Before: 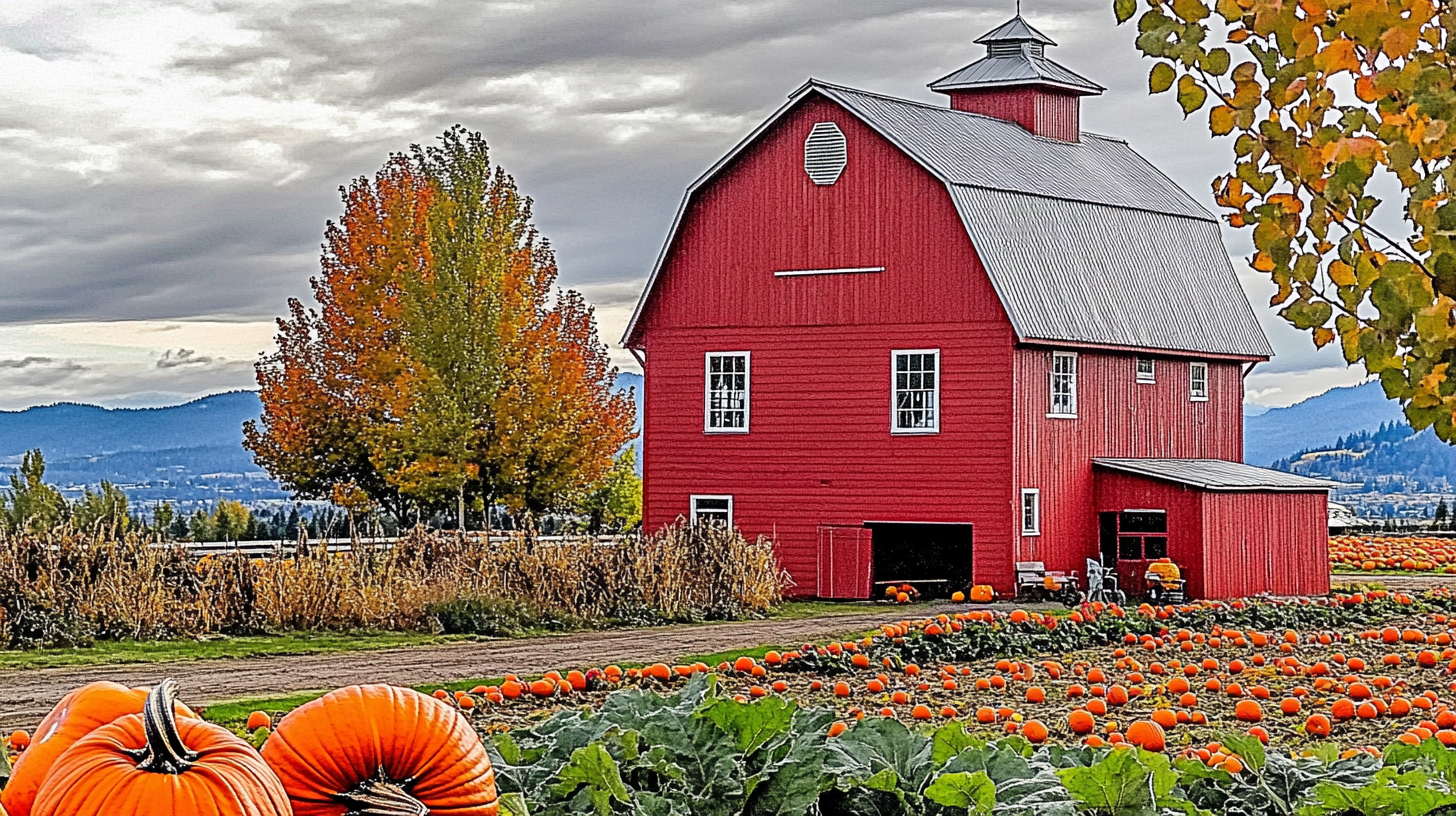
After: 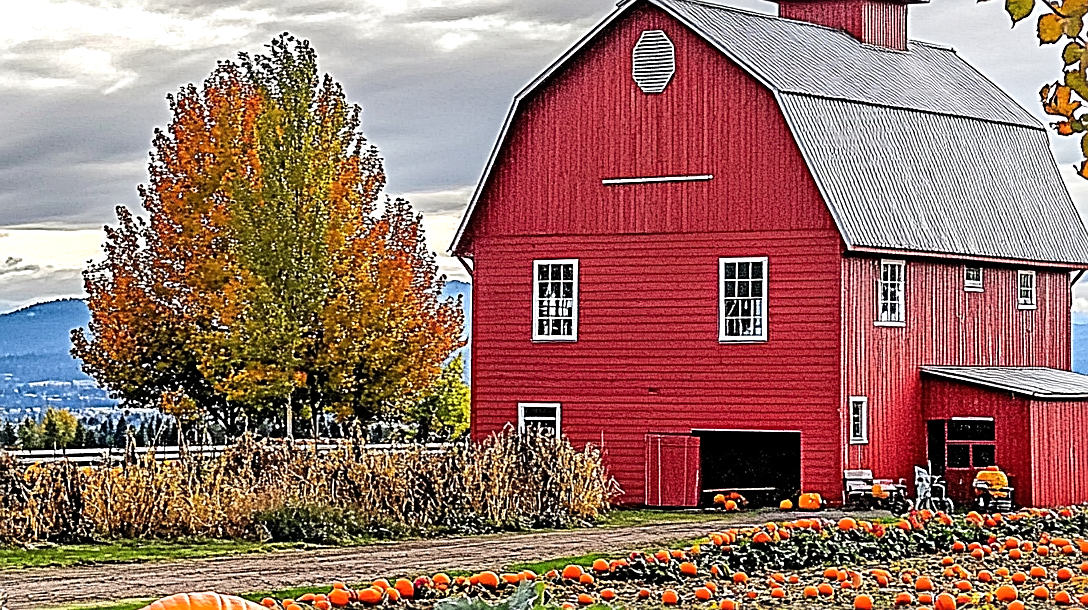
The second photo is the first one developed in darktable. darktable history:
sharpen: on, module defaults
tone equalizer: -8 EV -0.417 EV, -7 EV -0.389 EV, -6 EV -0.333 EV, -5 EV -0.222 EV, -3 EV 0.222 EV, -2 EV 0.333 EV, -1 EV 0.389 EV, +0 EV 0.417 EV, edges refinement/feathering 500, mask exposure compensation -1.57 EV, preserve details no
crop and rotate: left 11.831%, top 11.346%, right 13.429%, bottom 13.899%
